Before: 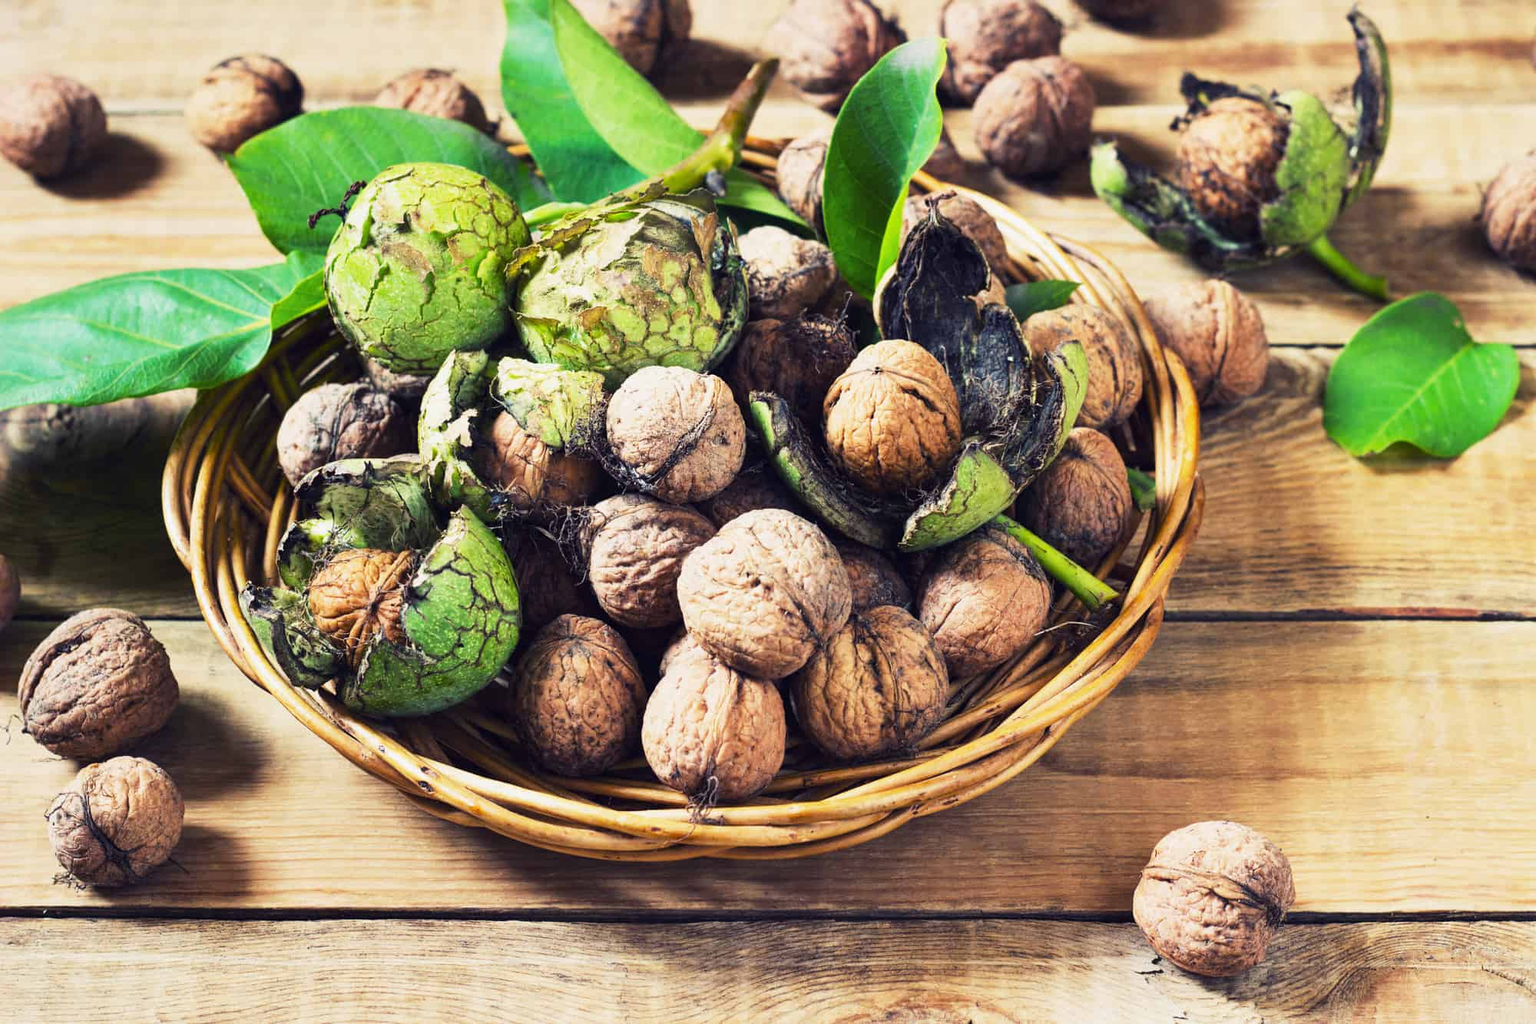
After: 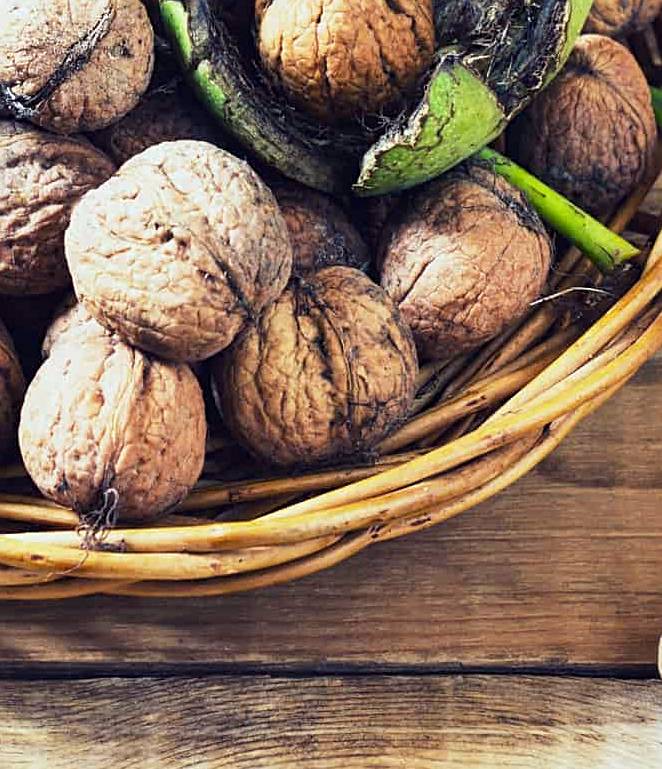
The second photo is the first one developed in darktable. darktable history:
sharpen: radius 2.167, amount 0.381, threshold 0
color calibration: output R [1.003, 0.027, -0.041, 0], output G [-0.018, 1.043, -0.038, 0], output B [0.071, -0.086, 1.017, 0], illuminant as shot in camera, x 0.359, y 0.362, temperature 4570.54 K
crop: left 40.878%, top 39.176%, right 25.993%, bottom 3.081%
